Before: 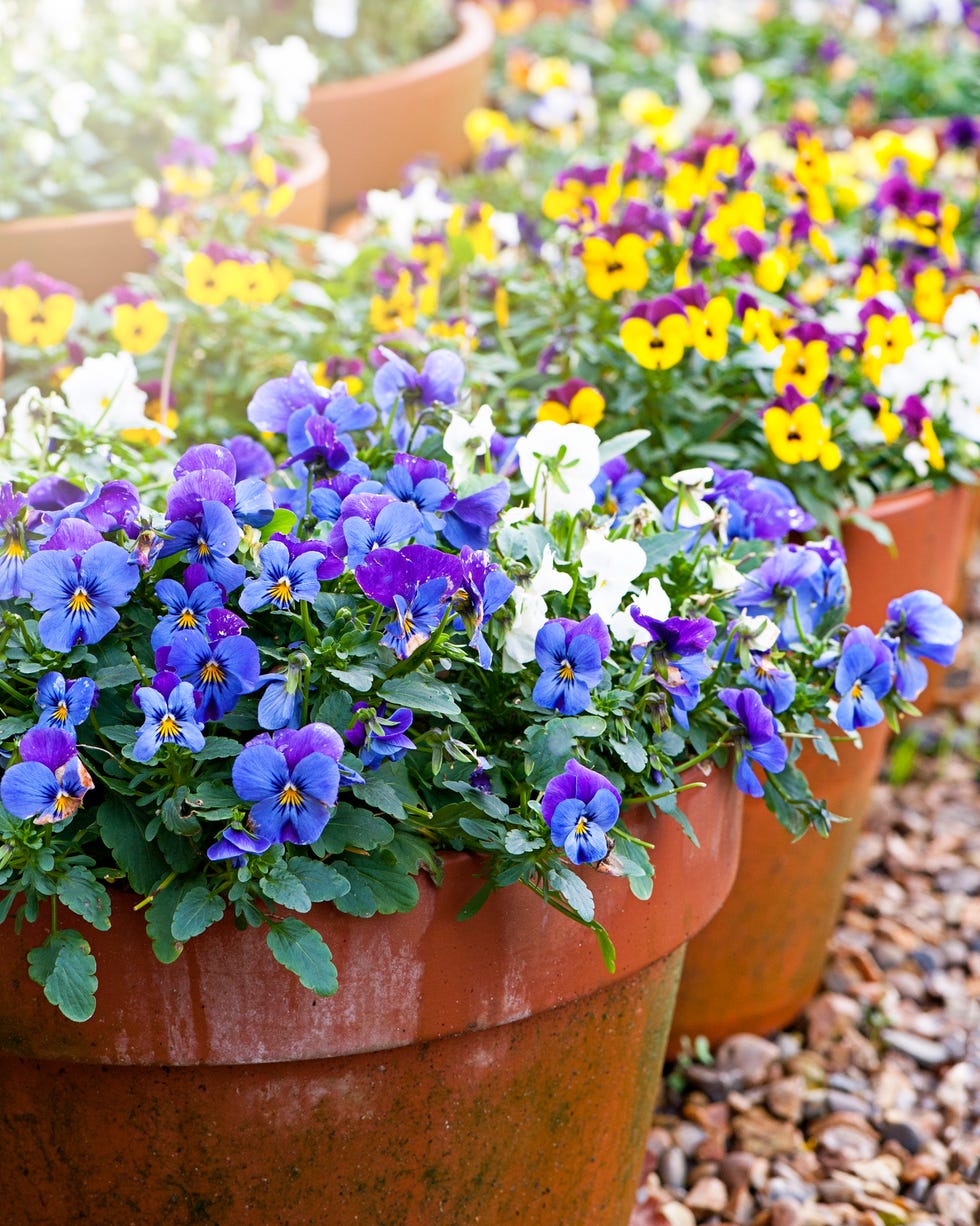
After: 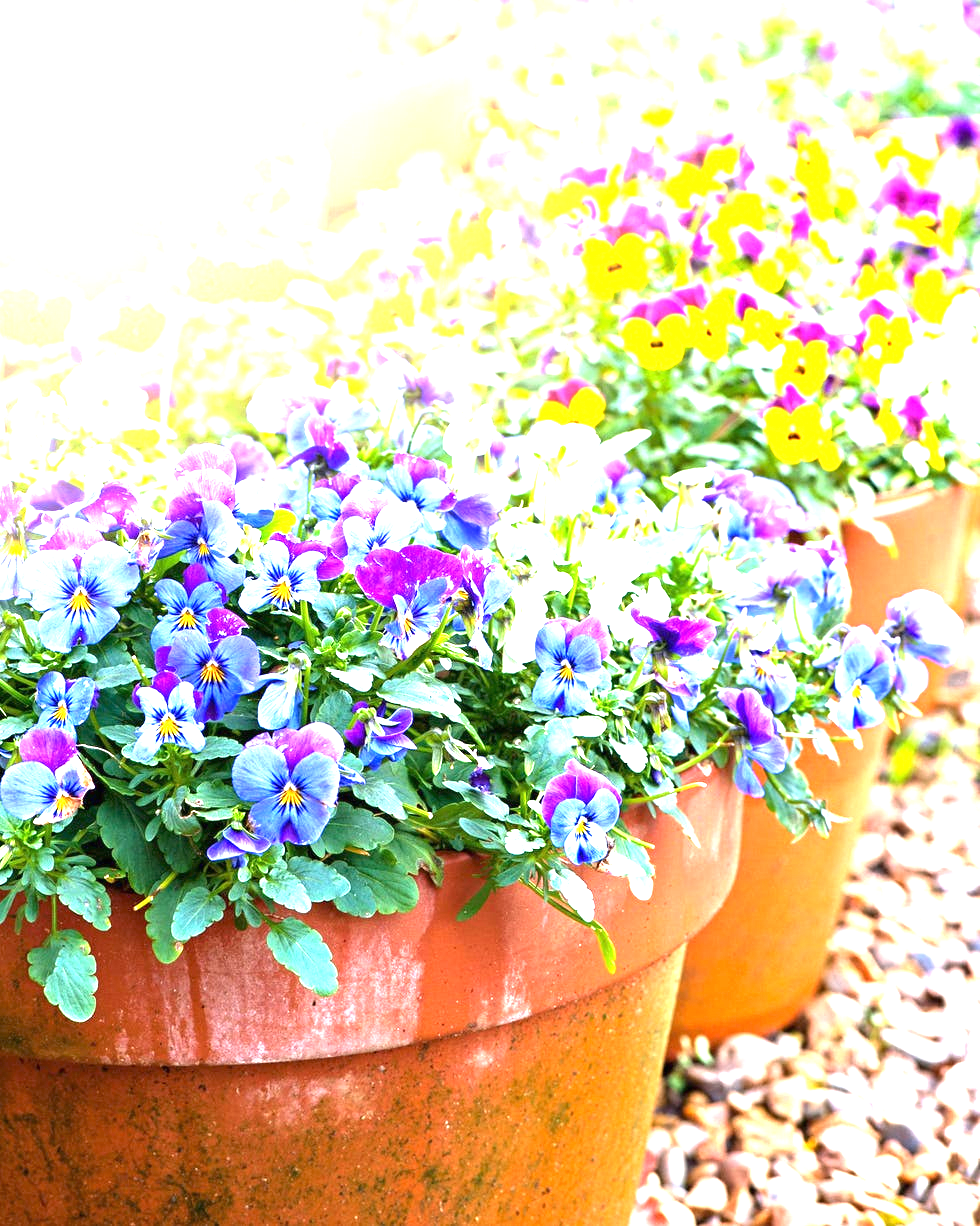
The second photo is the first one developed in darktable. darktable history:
exposure: black level correction 0, exposure 2.109 EV, compensate highlight preservation false
color correction: highlights b* -0.024
